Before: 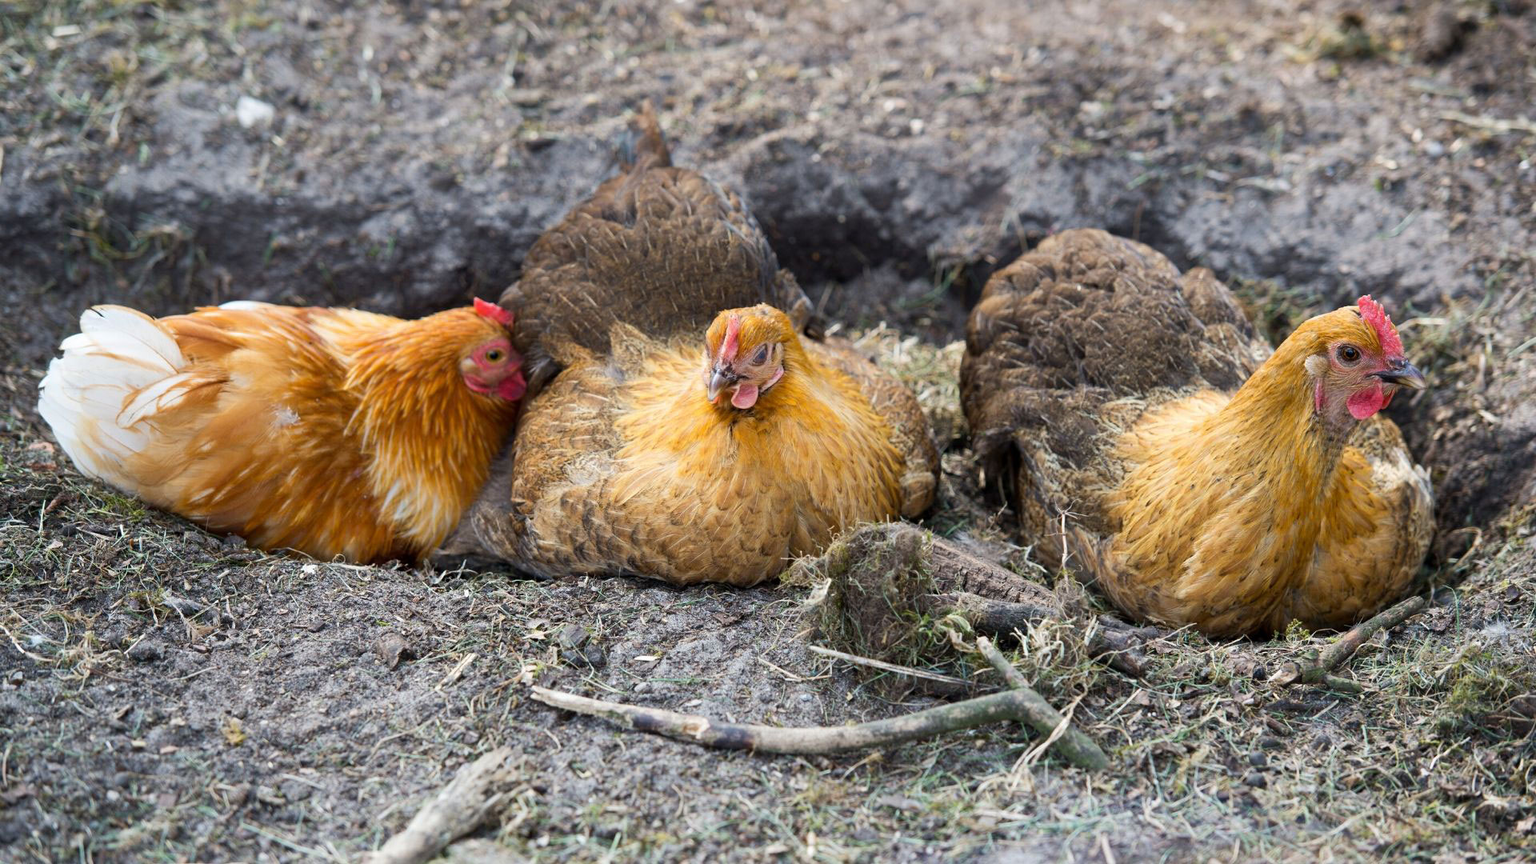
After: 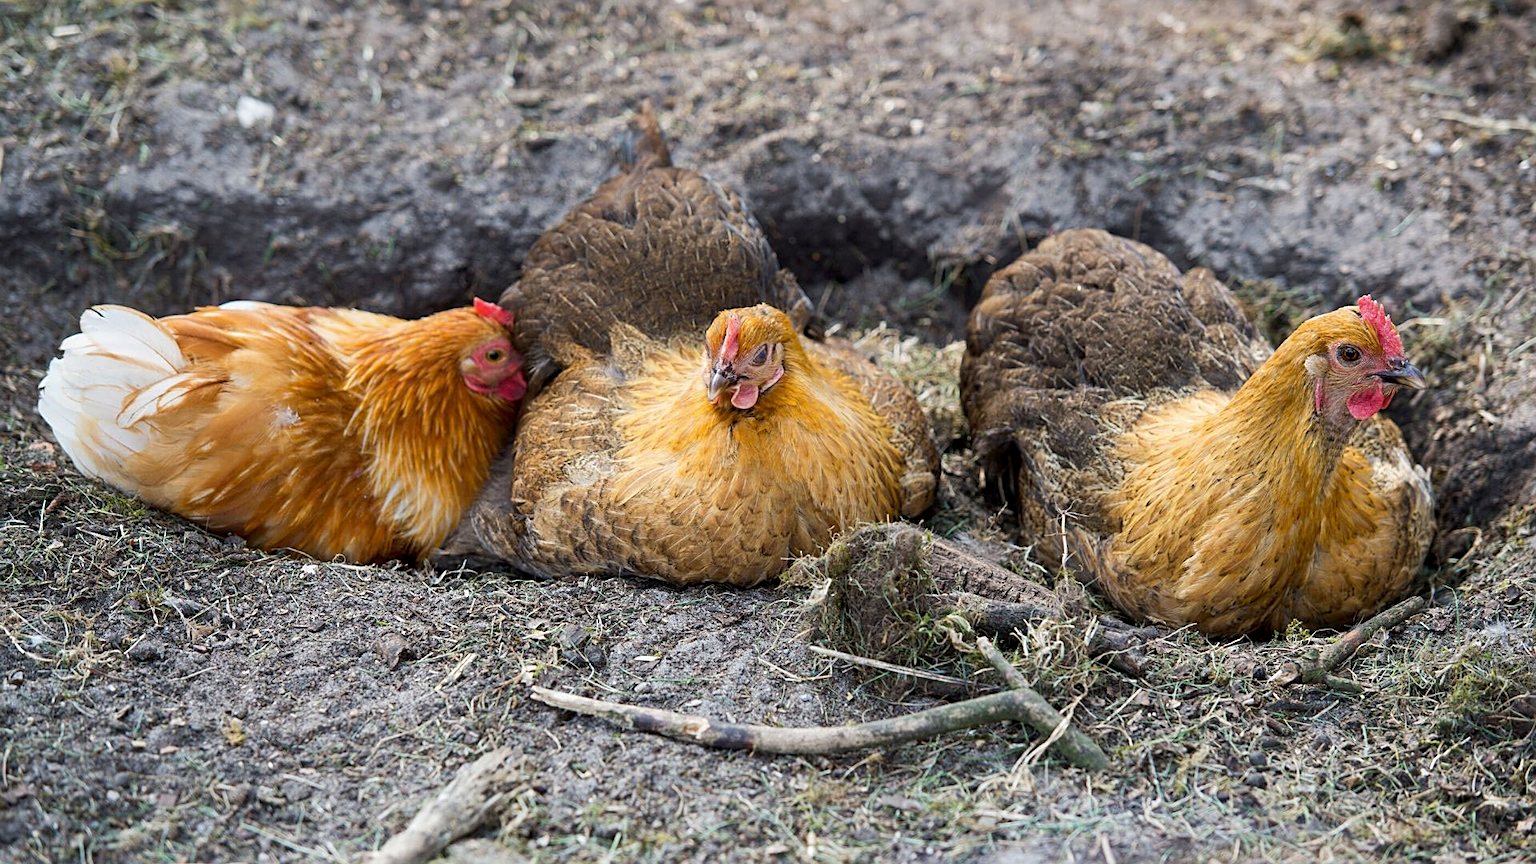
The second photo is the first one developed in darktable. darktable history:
sharpen: on, module defaults
local contrast: highlights 61%, shadows 106%, detail 107%, midtone range 0.529
